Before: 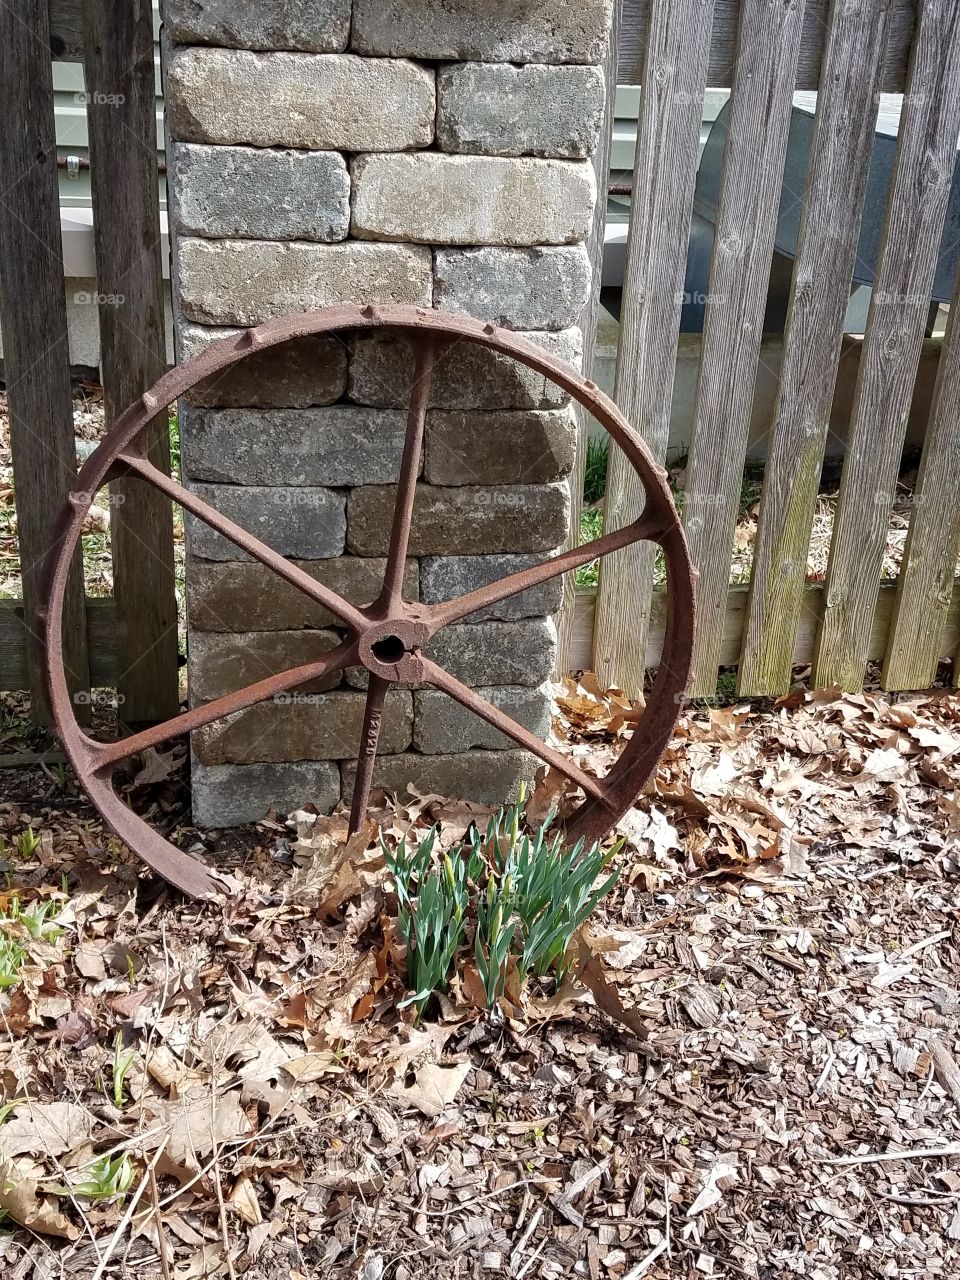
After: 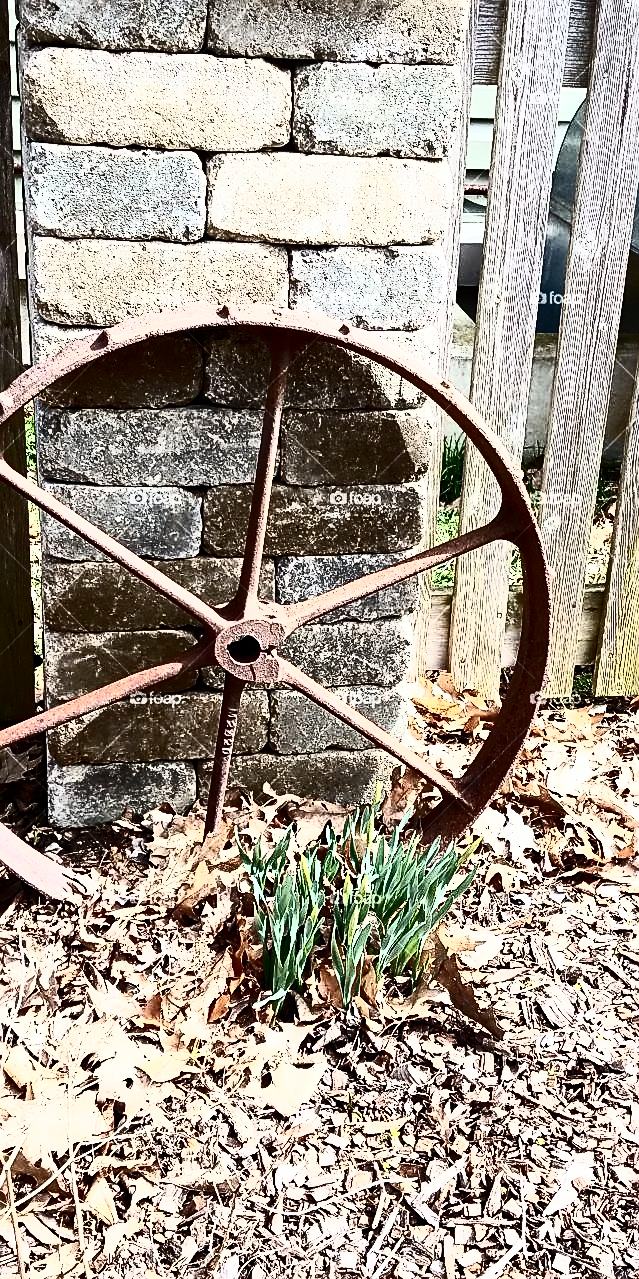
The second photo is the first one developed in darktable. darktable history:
crop and rotate: left 15.051%, right 18.304%
sharpen: on, module defaults
contrast brightness saturation: contrast 0.931, brightness 0.196
base curve: curves: ch0 [(0, 0) (0.088, 0.125) (0.176, 0.251) (0.354, 0.501) (0.613, 0.749) (1, 0.877)]
